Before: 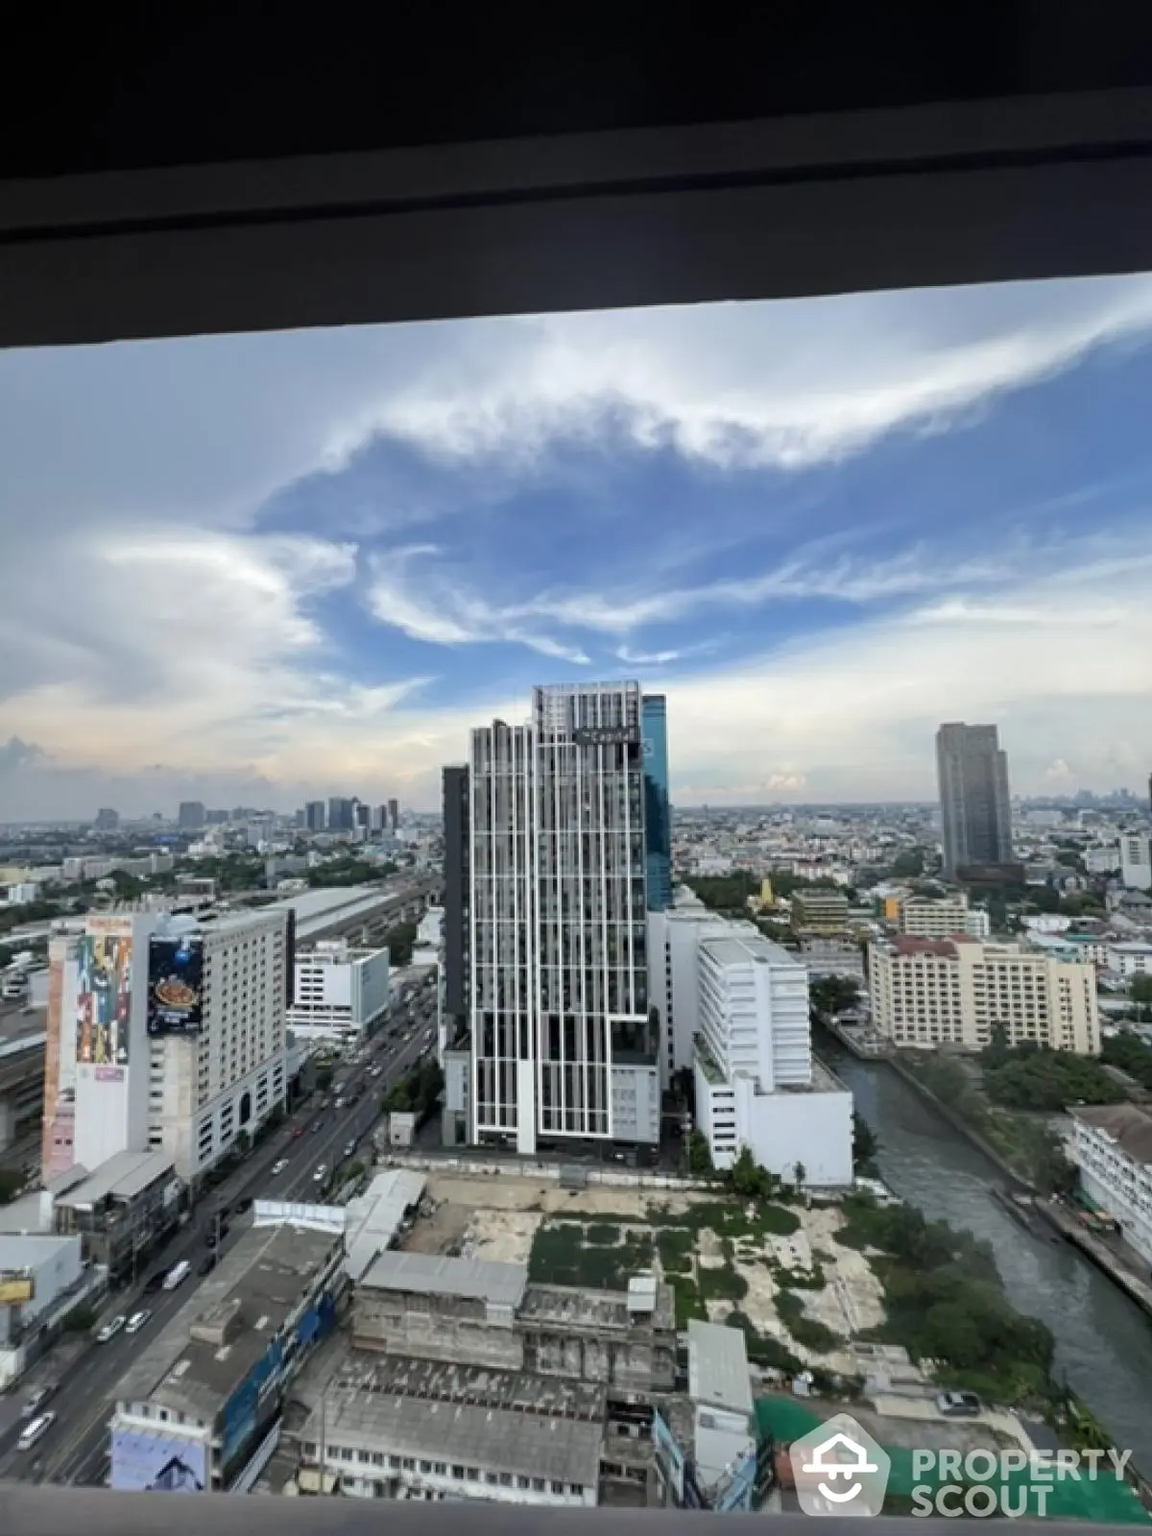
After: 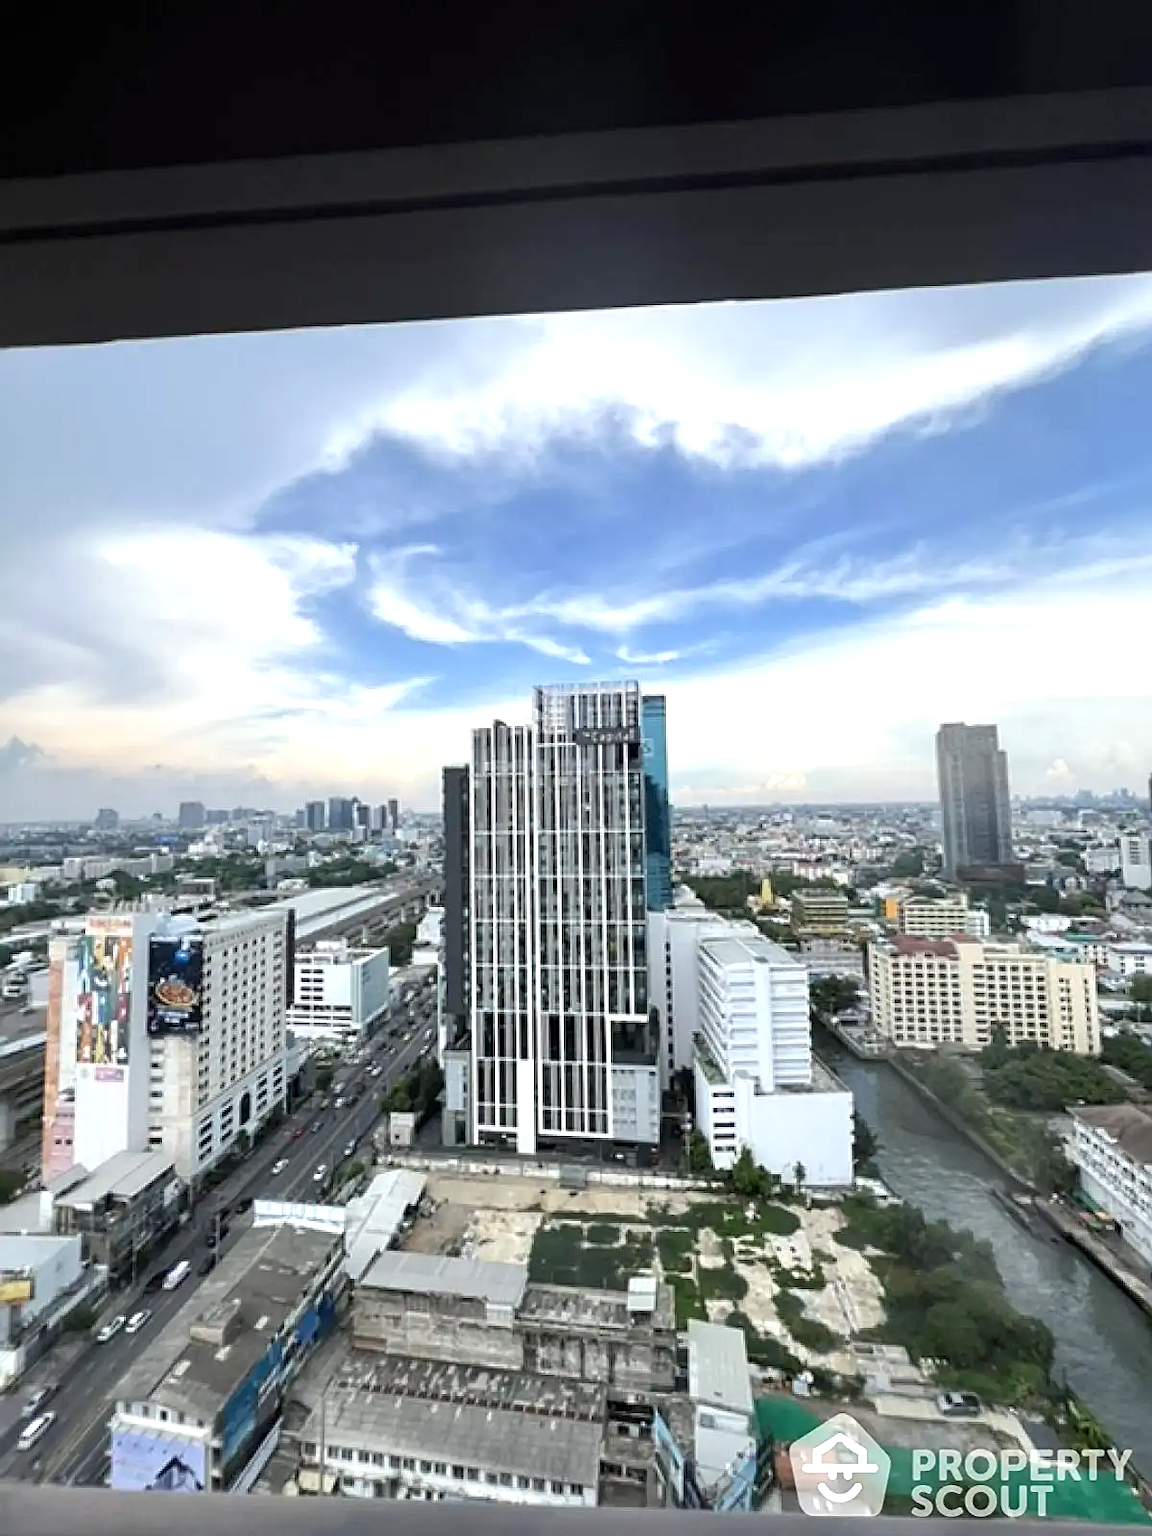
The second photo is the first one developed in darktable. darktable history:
sharpen: on, module defaults
exposure: exposure 0.669 EV, compensate highlight preservation false
